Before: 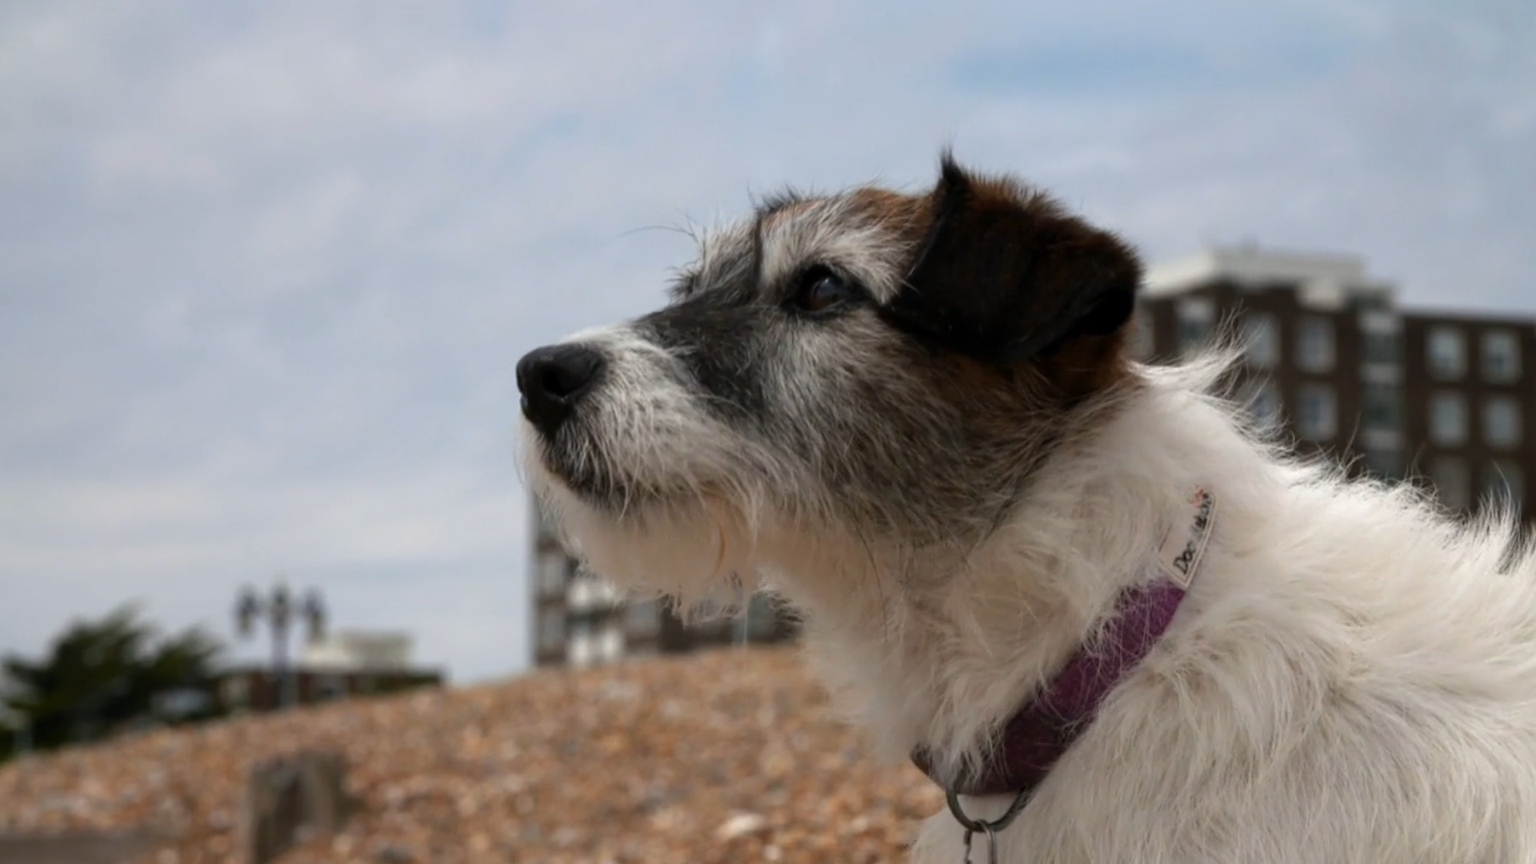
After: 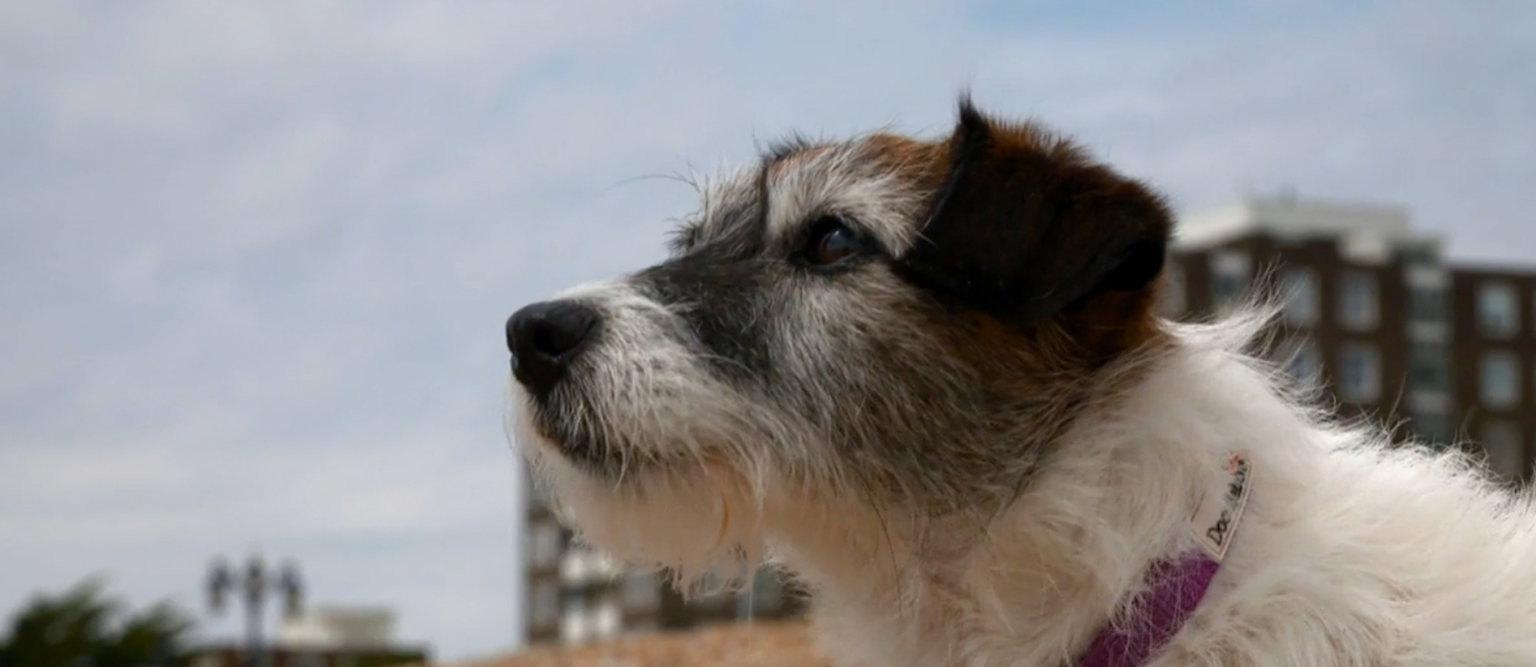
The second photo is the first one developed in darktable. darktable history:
crop: left 2.737%, top 7.287%, right 3.421%, bottom 20.179%
color balance rgb: perceptual saturation grading › global saturation 20%, perceptual saturation grading › highlights -25%, perceptual saturation grading › shadows 25%
